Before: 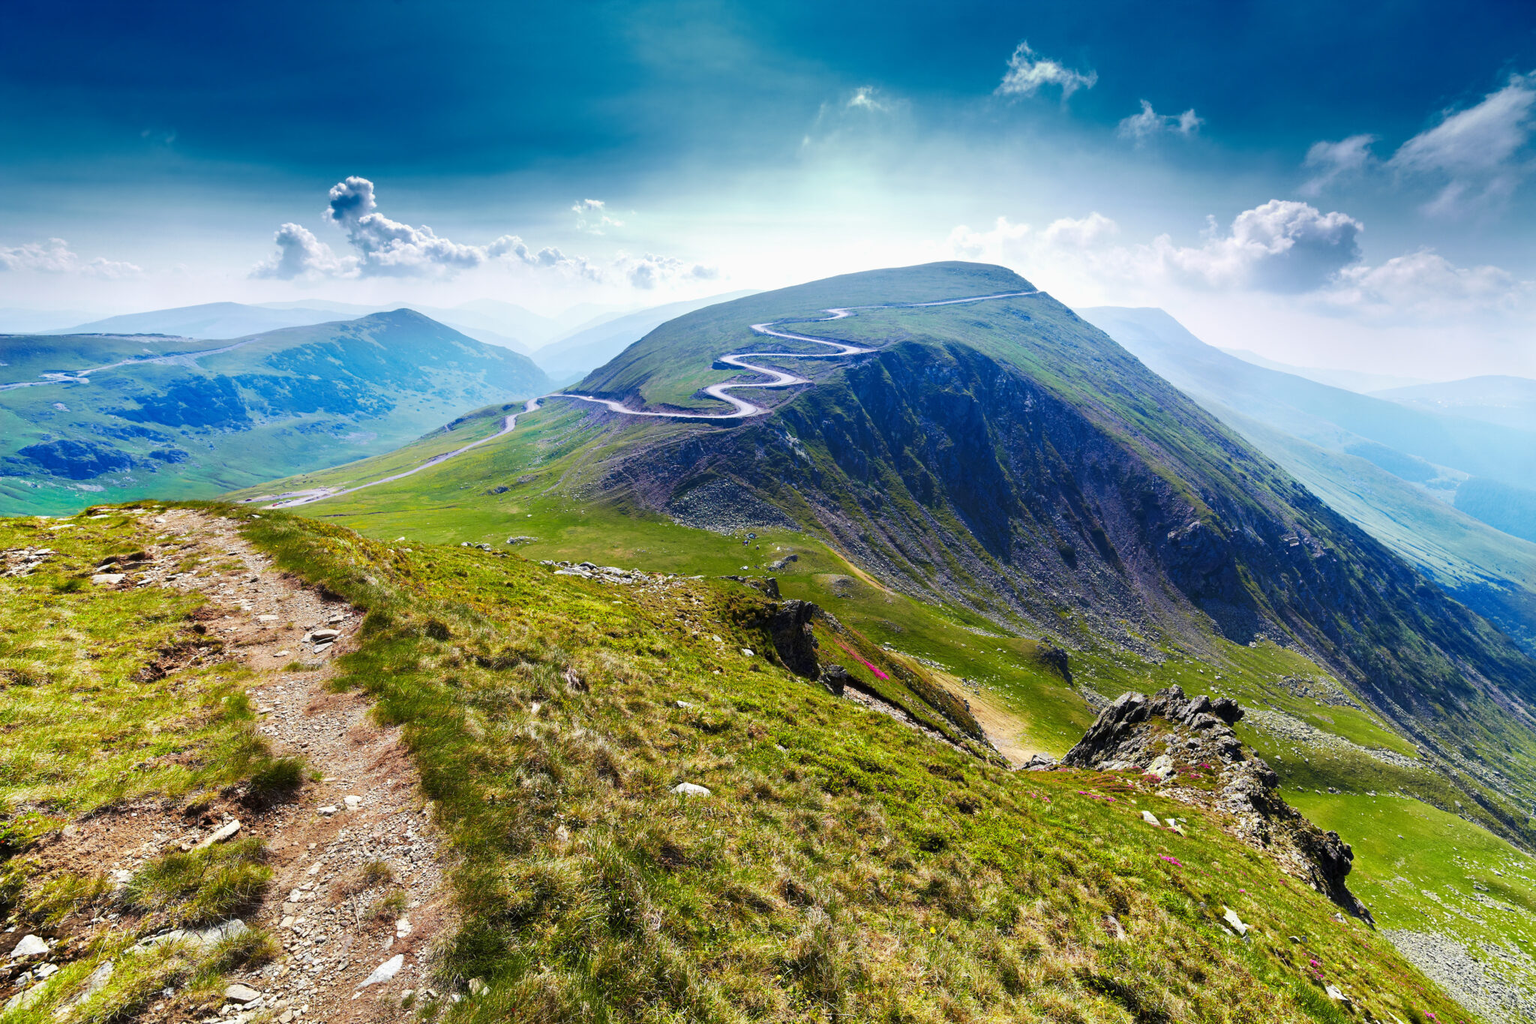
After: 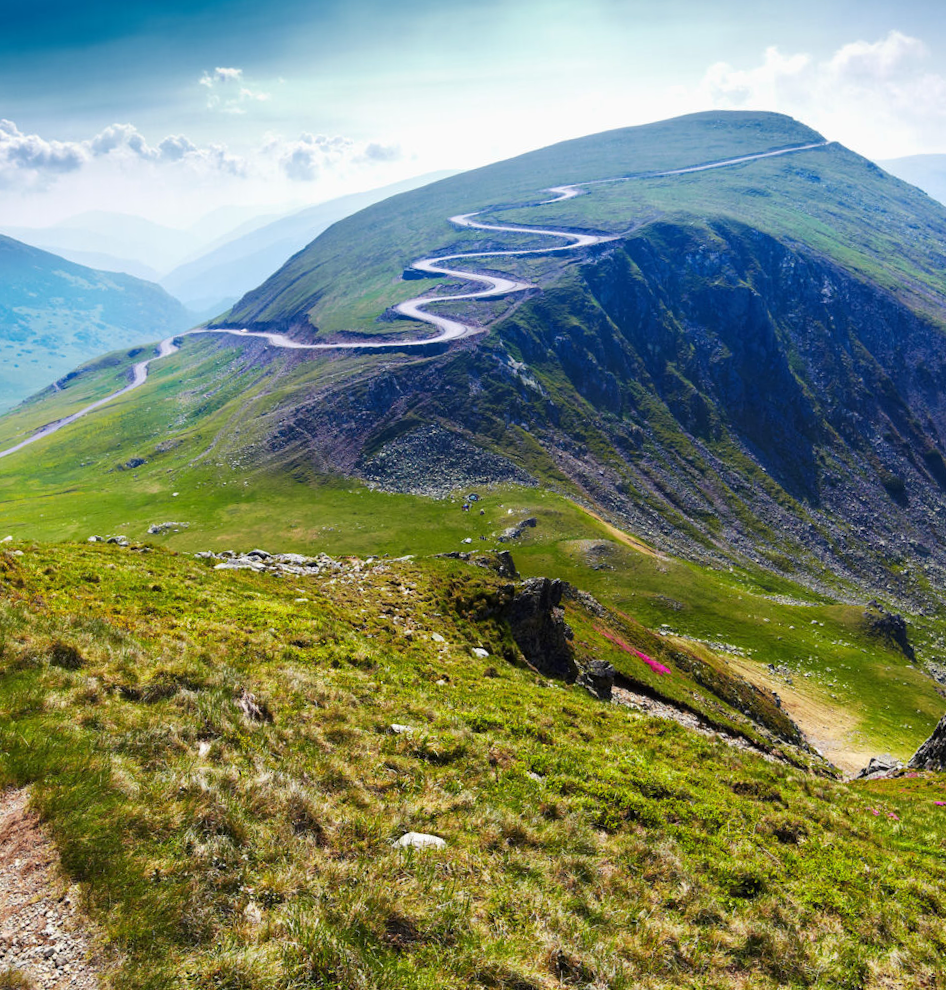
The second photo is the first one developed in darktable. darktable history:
crop and rotate: angle 0.02°, left 24.353%, top 13.219%, right 26.156%, bottom 8.224%
rotate and perspective: rotation -4.57°, crop left 0.054, crop right 0.944, crop top 0.087, crop bottom 0.914
